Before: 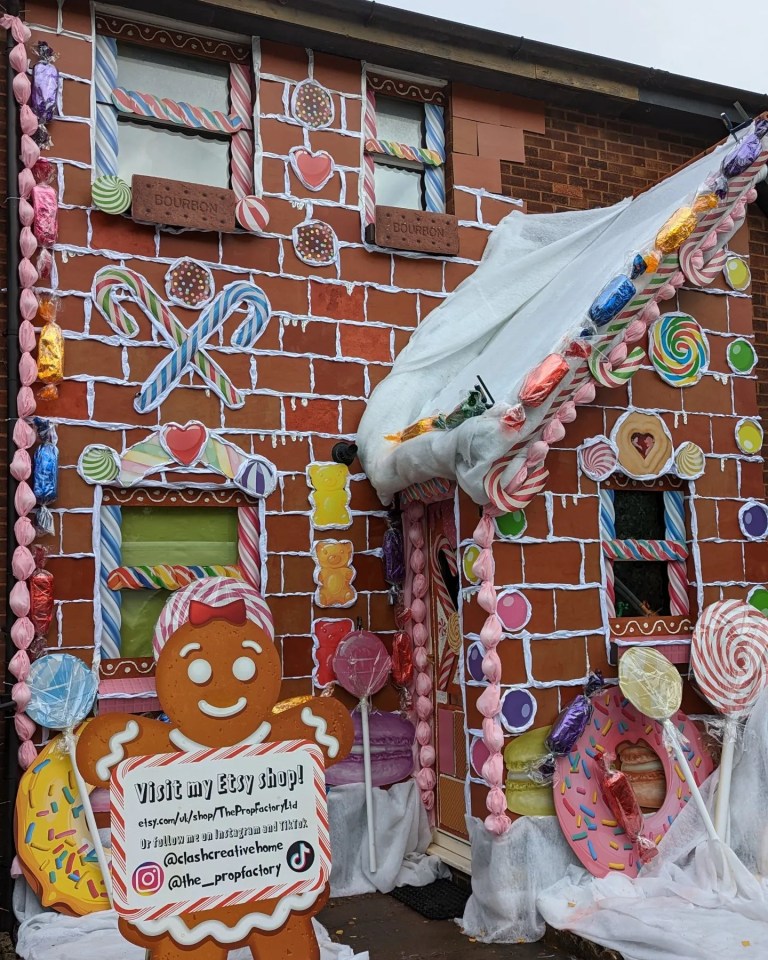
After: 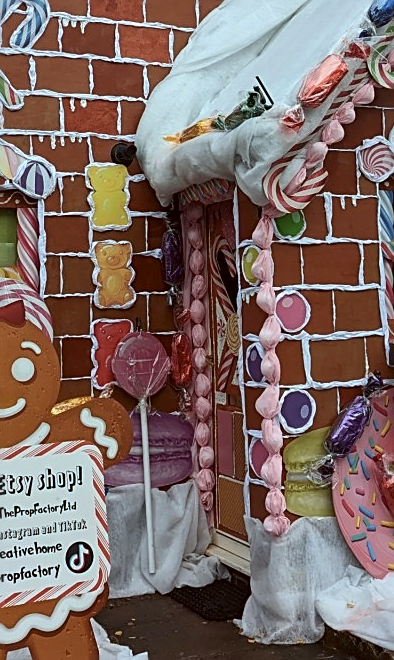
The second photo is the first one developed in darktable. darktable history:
color correction: highlights a* -4.89, highlights b* -3.23, shadows a* 4.05, shadows b* 4.3
contrast brightness saturation: contrast 0.108, saturation -0.18
crop and rotate: left 28.874%, top 31.238%, right 19.823%
sharpen: on, module defaults
